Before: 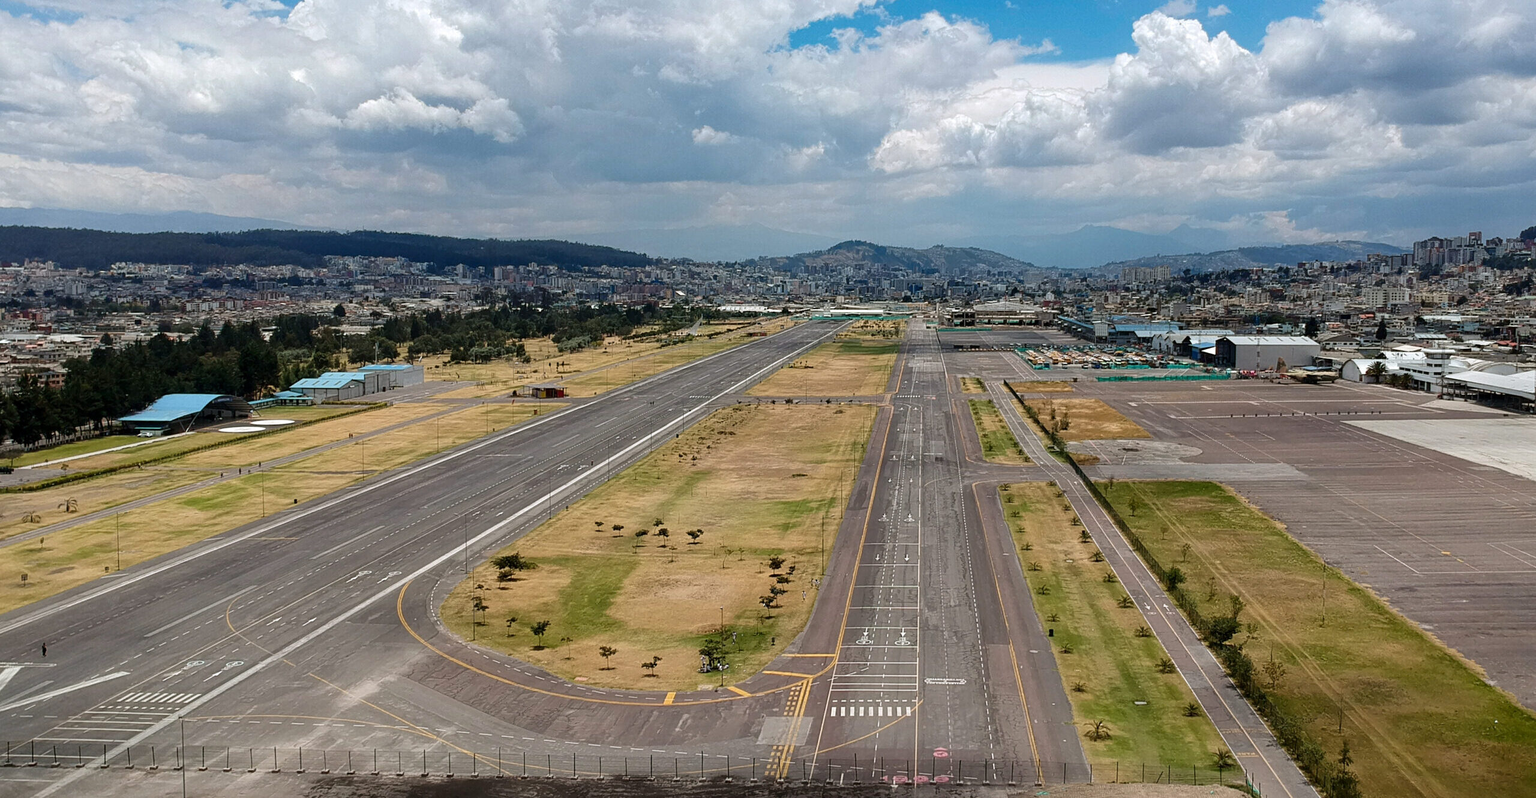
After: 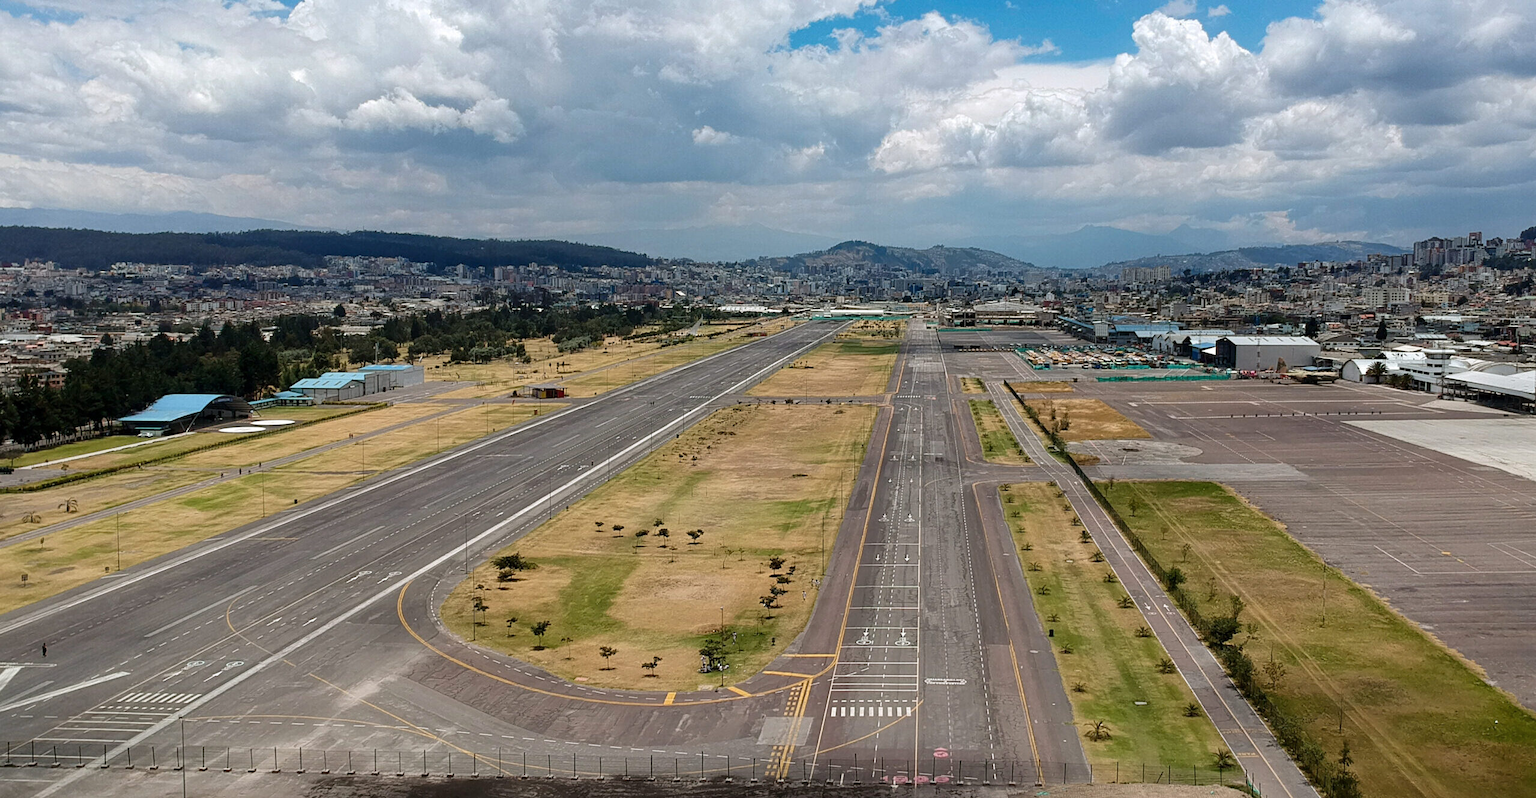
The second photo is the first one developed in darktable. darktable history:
color balance rgb: linear chroma grading › global chroma -0.67%, saturation formula JzAzBz (2021)
